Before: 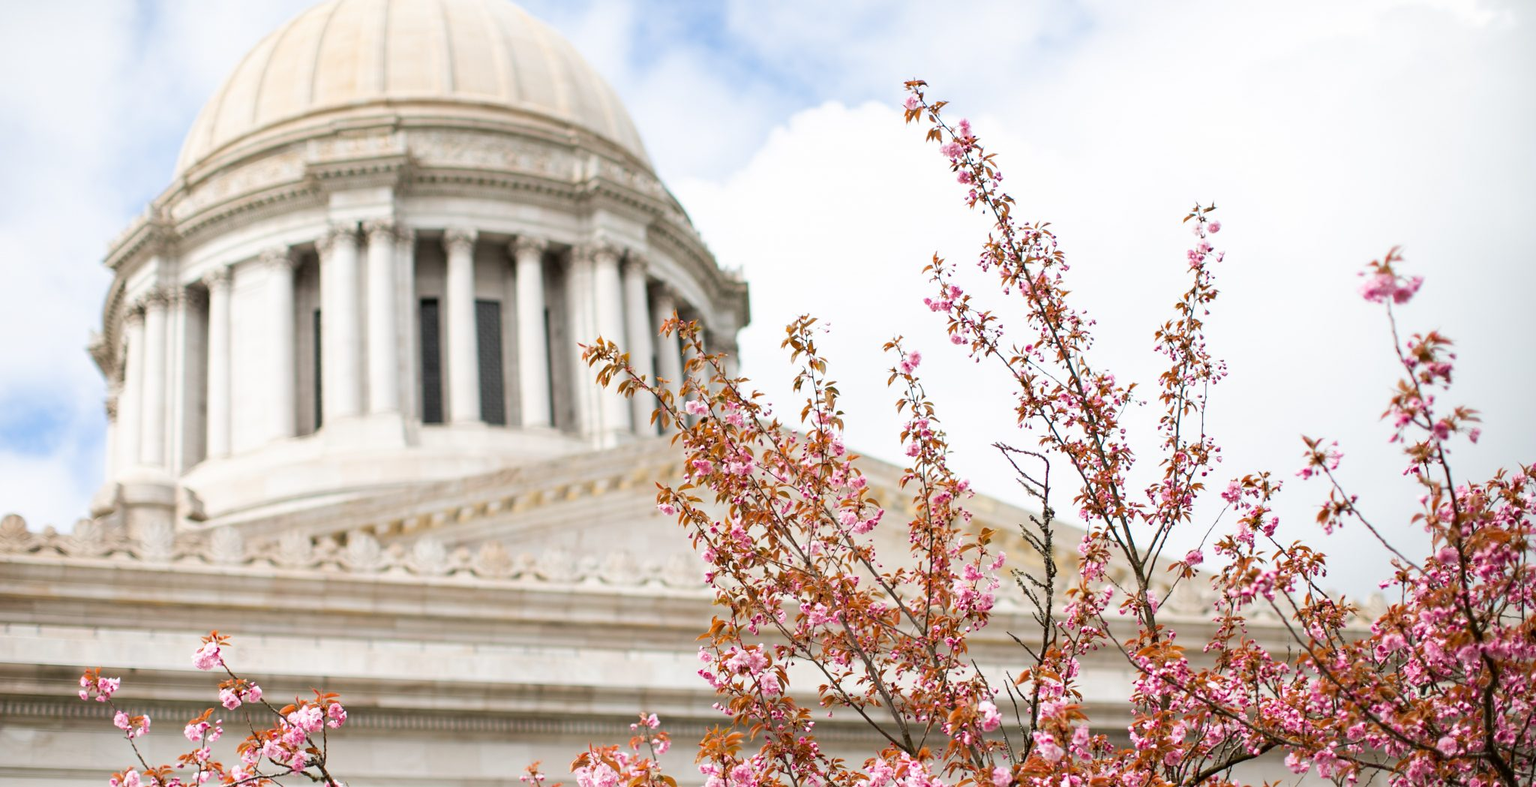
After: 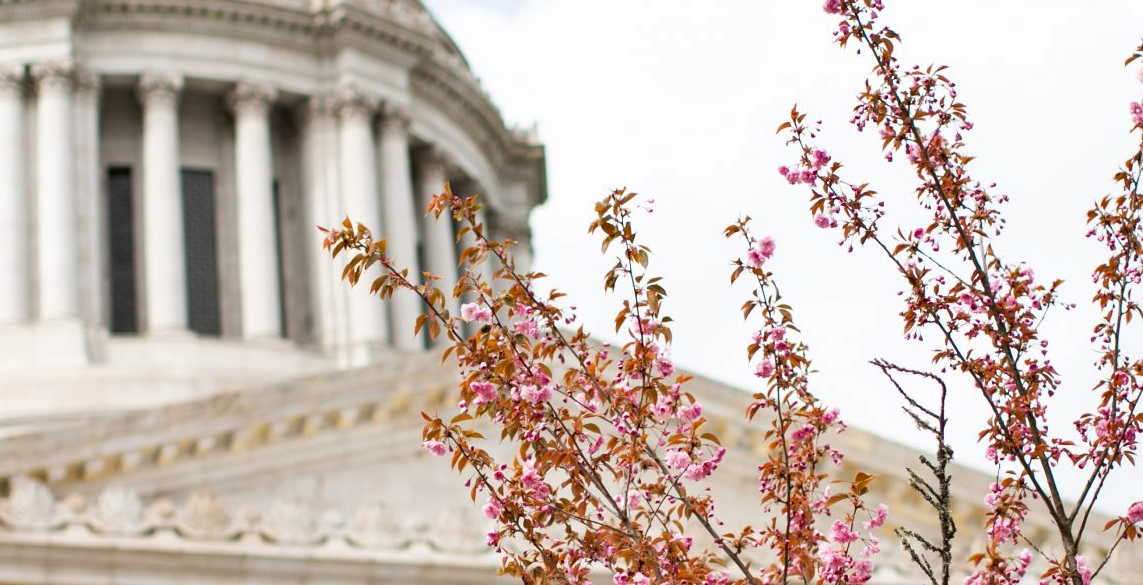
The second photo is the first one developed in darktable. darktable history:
crop and rotate: left 22.13%, top 22.054%, right 22.026%, bottom 22.102%
shadows and highlights: shadows 52.34, highlights -28.23, soften with gaussian
